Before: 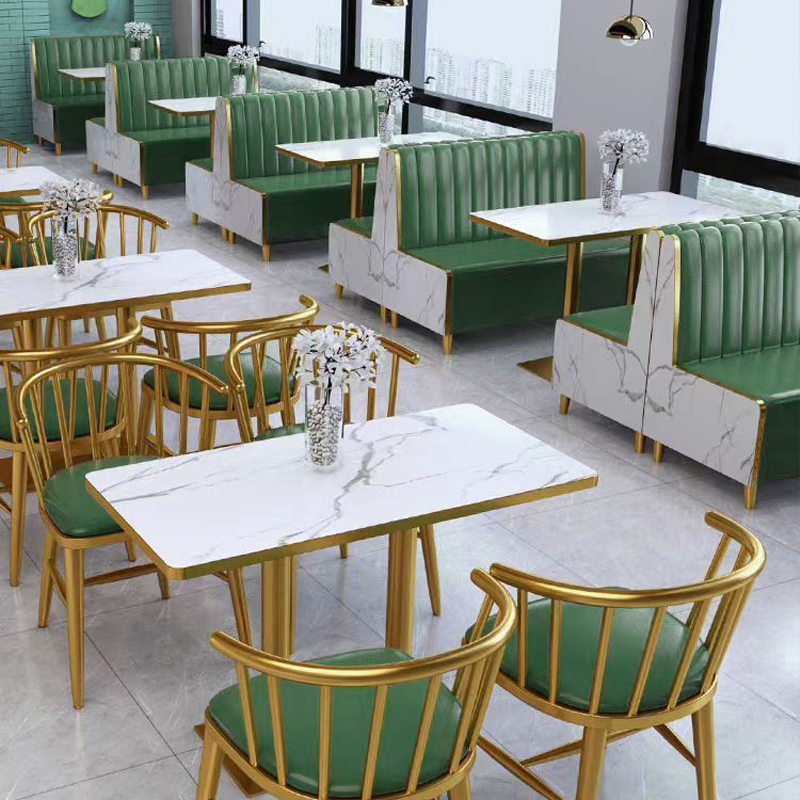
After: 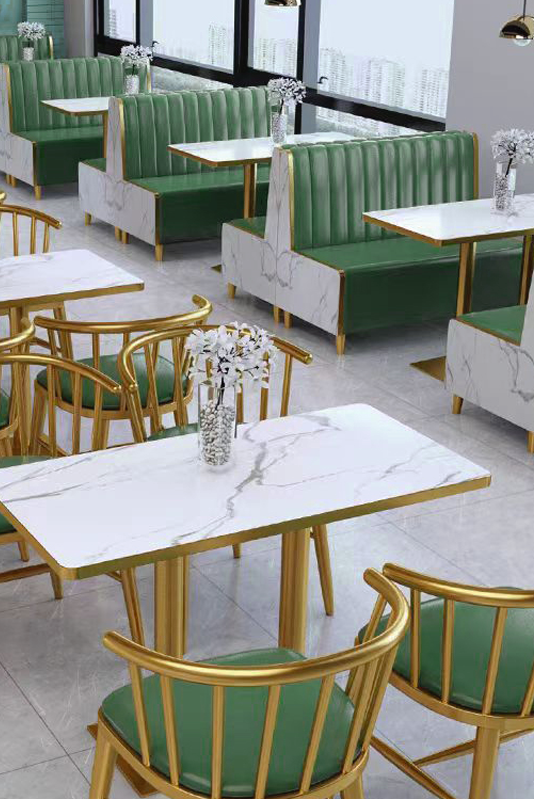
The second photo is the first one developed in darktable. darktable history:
crop and rotate: left 13.571%, right 19.562%
tone curve: curves: ch0 [(0, 0) (0.003, 0.032) (0.011, 0.034) (0.025, 0.039) (0.044, 0.055) (0.069, 0.078) (0.1, 0.111) (0.136, 0.147) (0.177, 0.191) (0.224, 0.238) (0.277, 0.291) (0.335, 0.35) (0.399, 0.41) (0.468, 0.48) (0.543, 0.547) (0.623, 0.621) (0.709, 0.699) (0.801, 0.789) (0.898, 0.884) (1, 1)], preserve colors none
